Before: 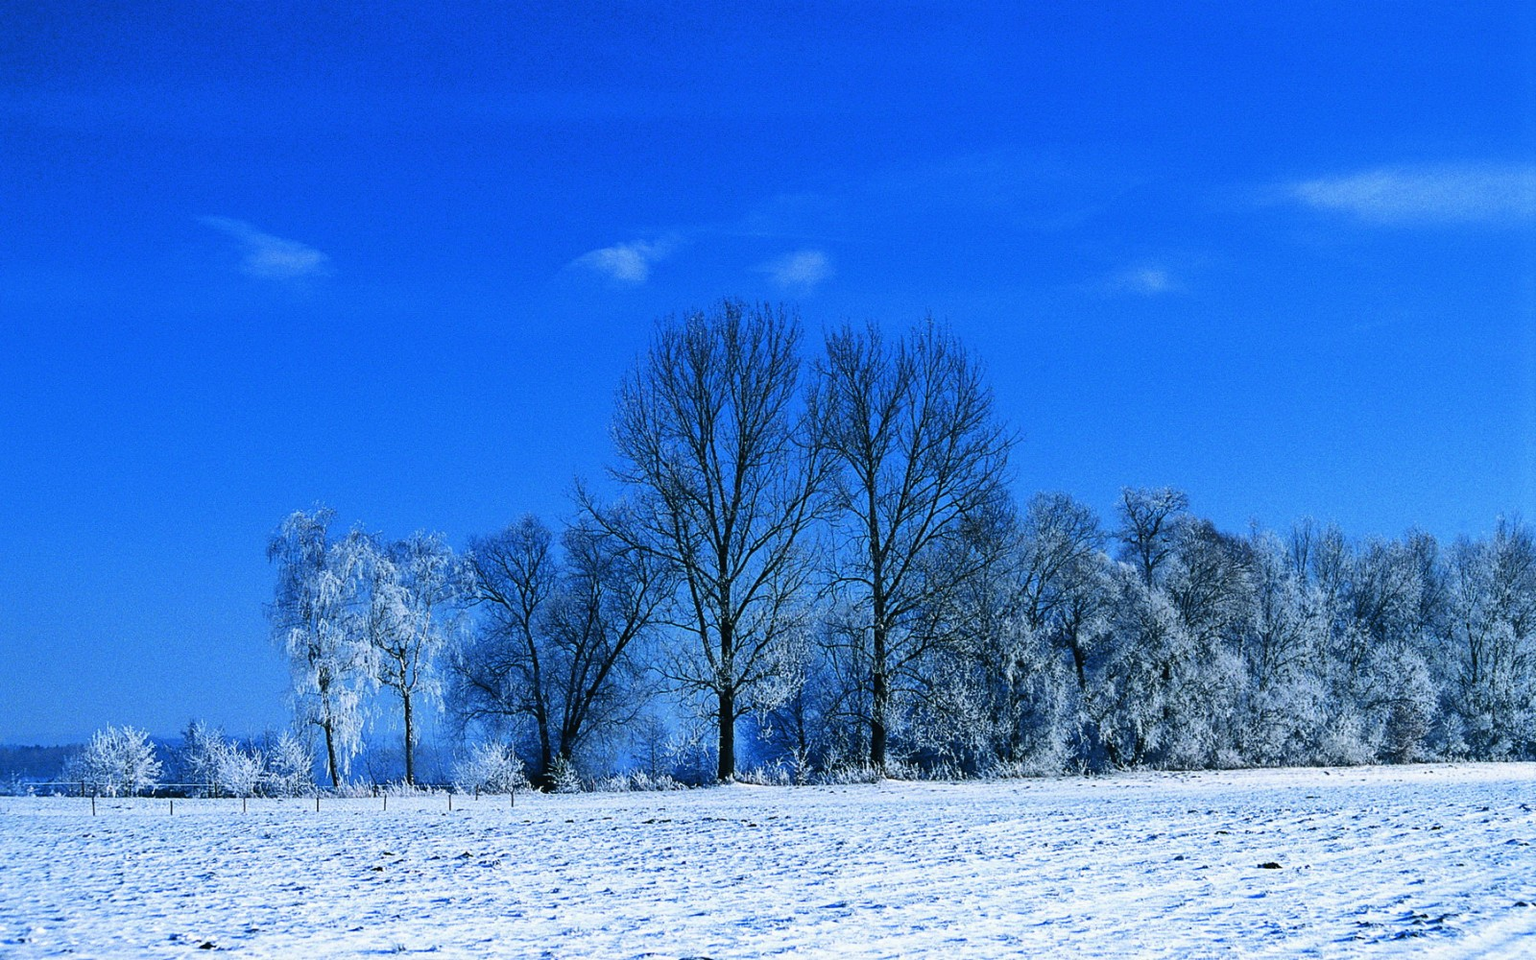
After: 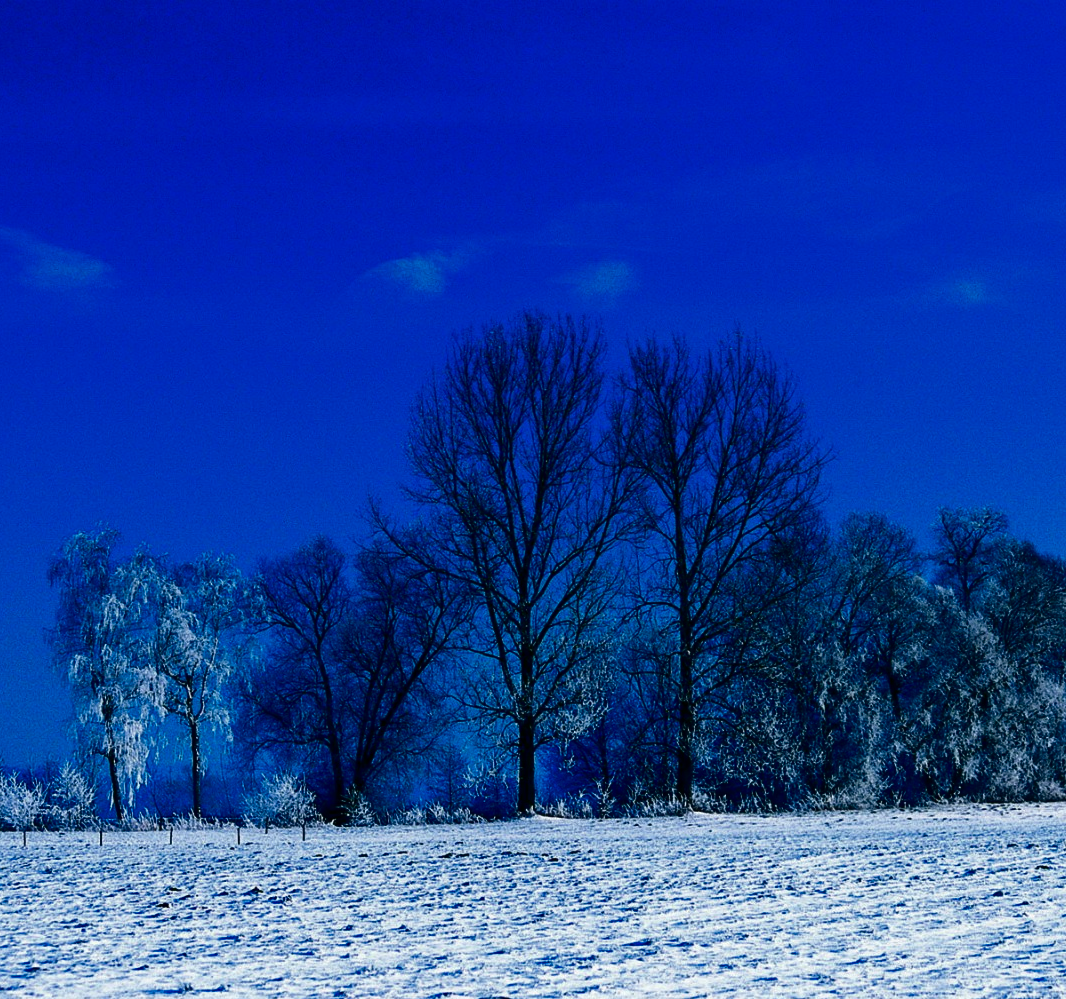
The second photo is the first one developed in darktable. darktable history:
crop and rotate: left 14.381%, right 18.97%
contrast brightness saturation: contrast 0.09, brightness -0.584, saturation 0.174
